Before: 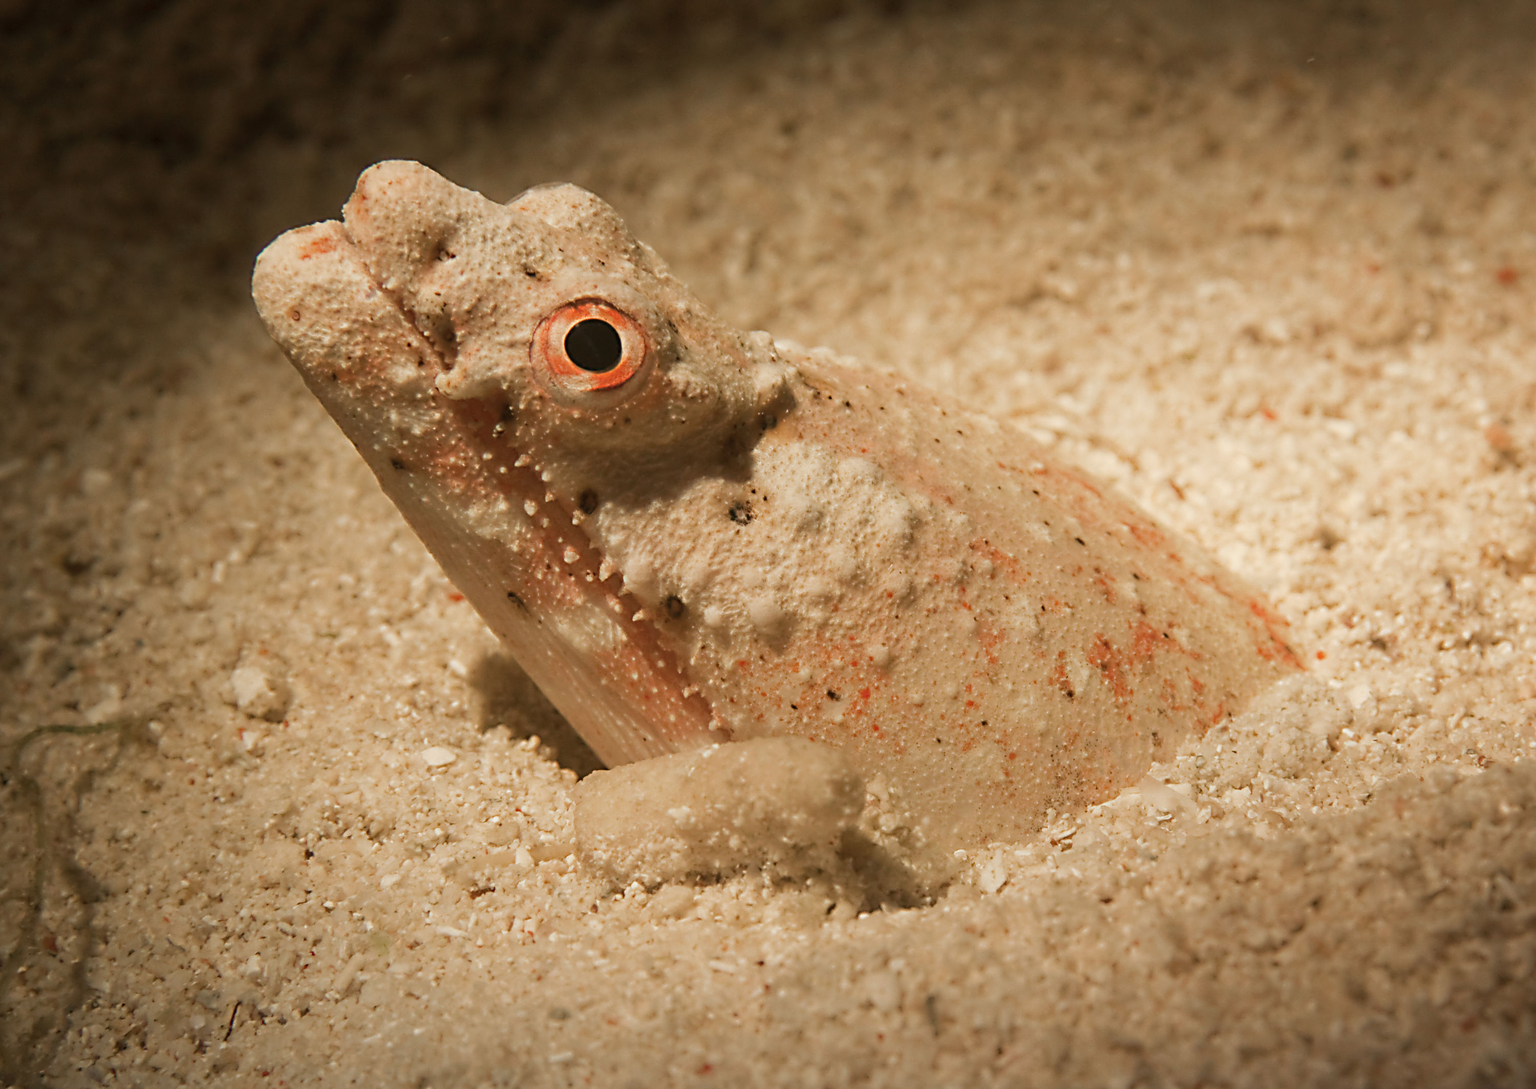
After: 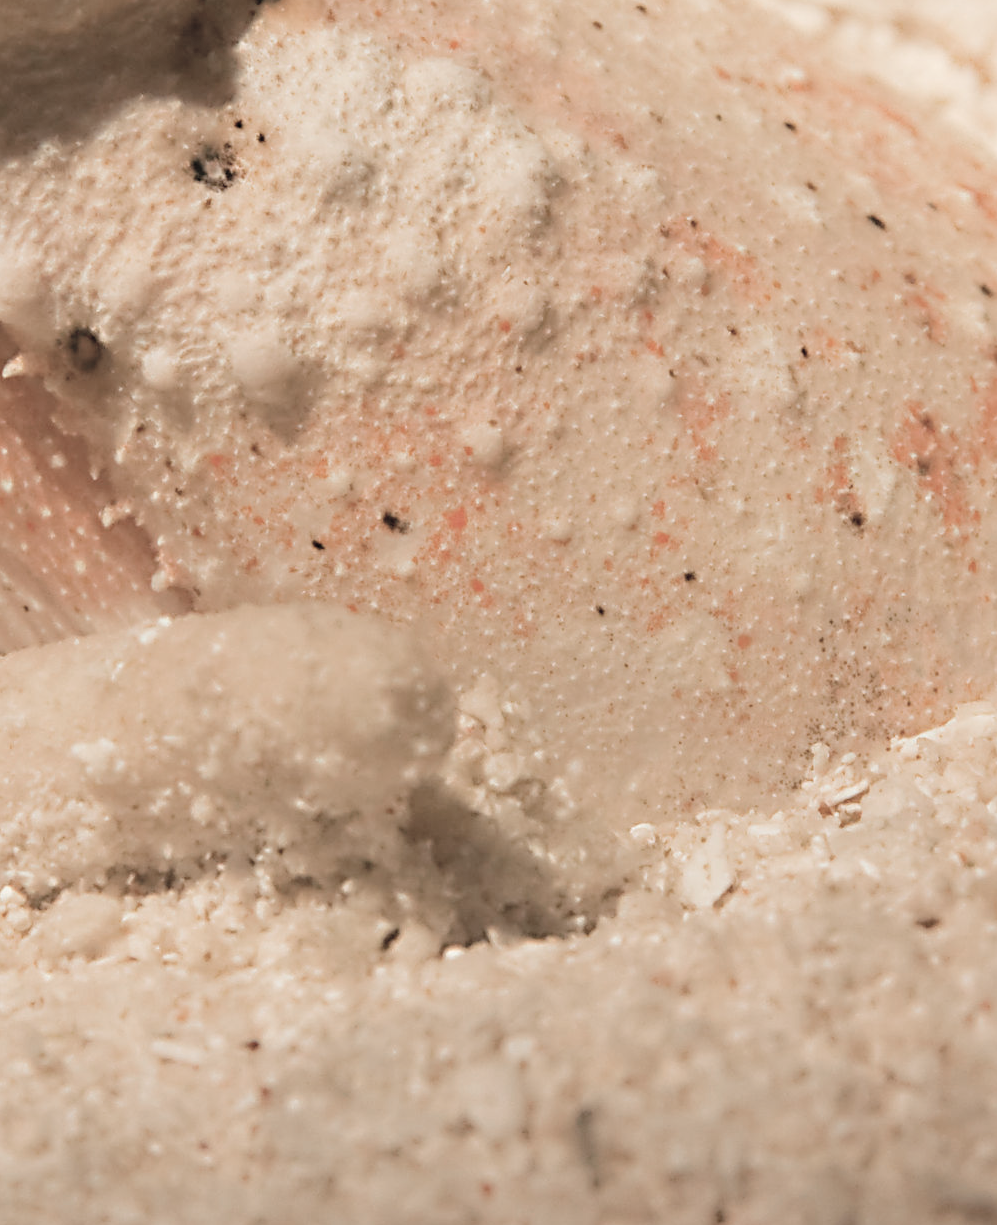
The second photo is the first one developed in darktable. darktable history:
contrast brightness saturation: brightness 0.182, saturation -0.481
crop: left 41.118%, top 39.295%, right 25.636%, bottom 3.076%
